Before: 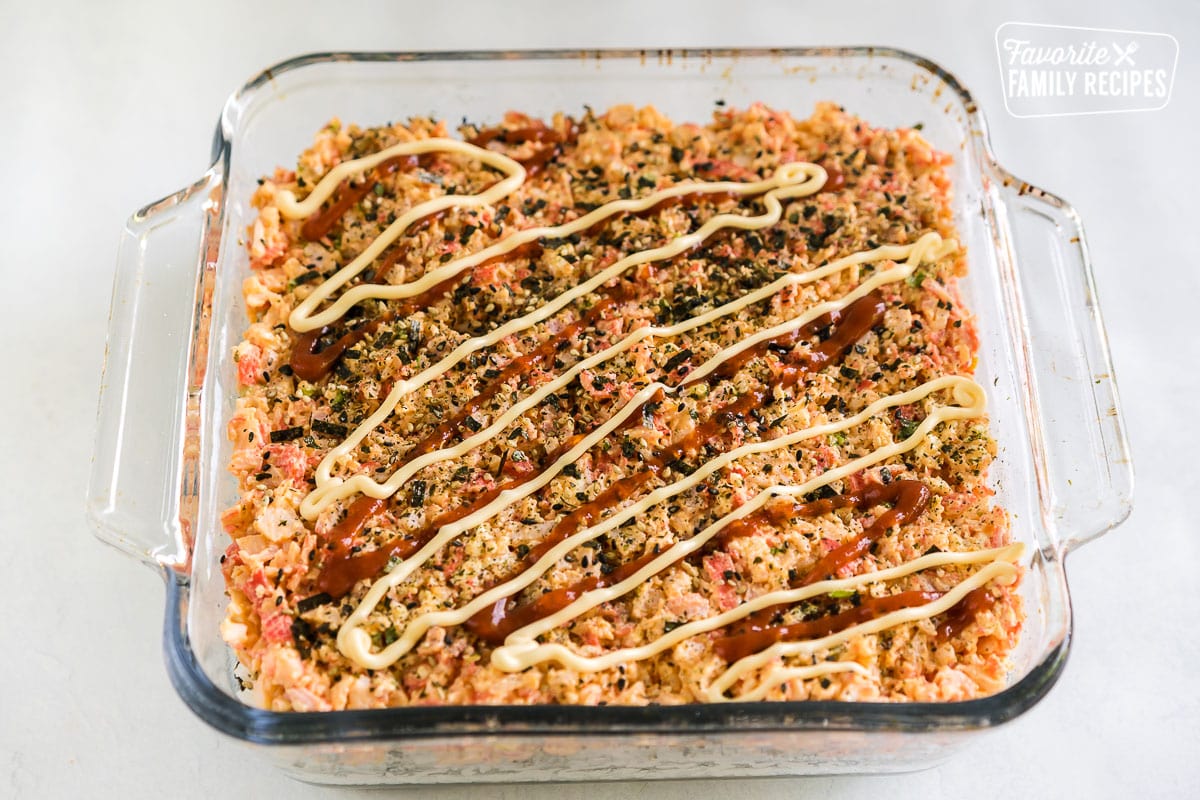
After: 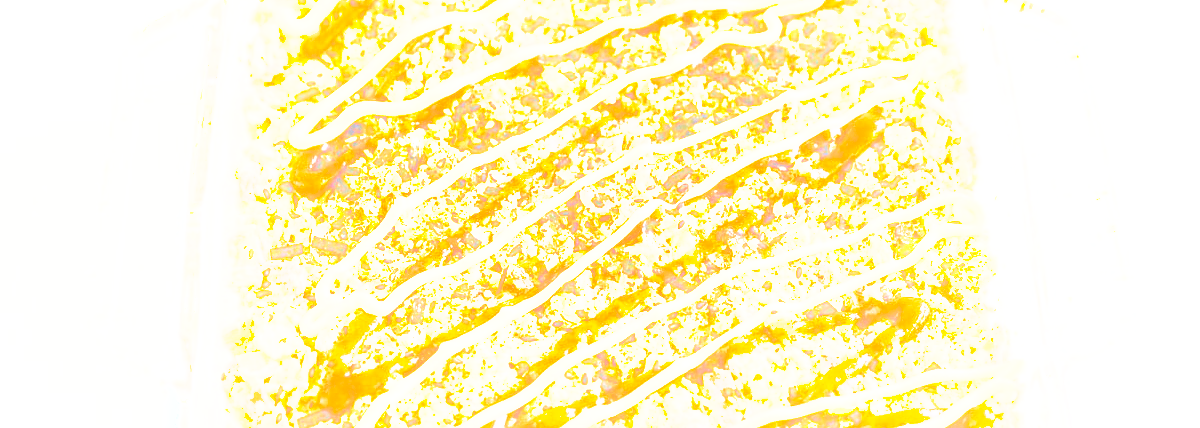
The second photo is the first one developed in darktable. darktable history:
base curve: curves: ch0 [(0, 0) (0.028, 0.03) (0.121, 0.232) (0.46, 0.748) (0.859, 0.968) (1, 1)], preserve colors none
white balance: emerald 1
exposure: black level correction 0.001, exposure 2.607 EV, compensate exposure bias true, compensate highlight preservation false
crop and rotate: top 23.043%, bottom 23.437%
bloom: size 16%, threshold 98%, strength 20%
shadows and highlights: on, module defaults
